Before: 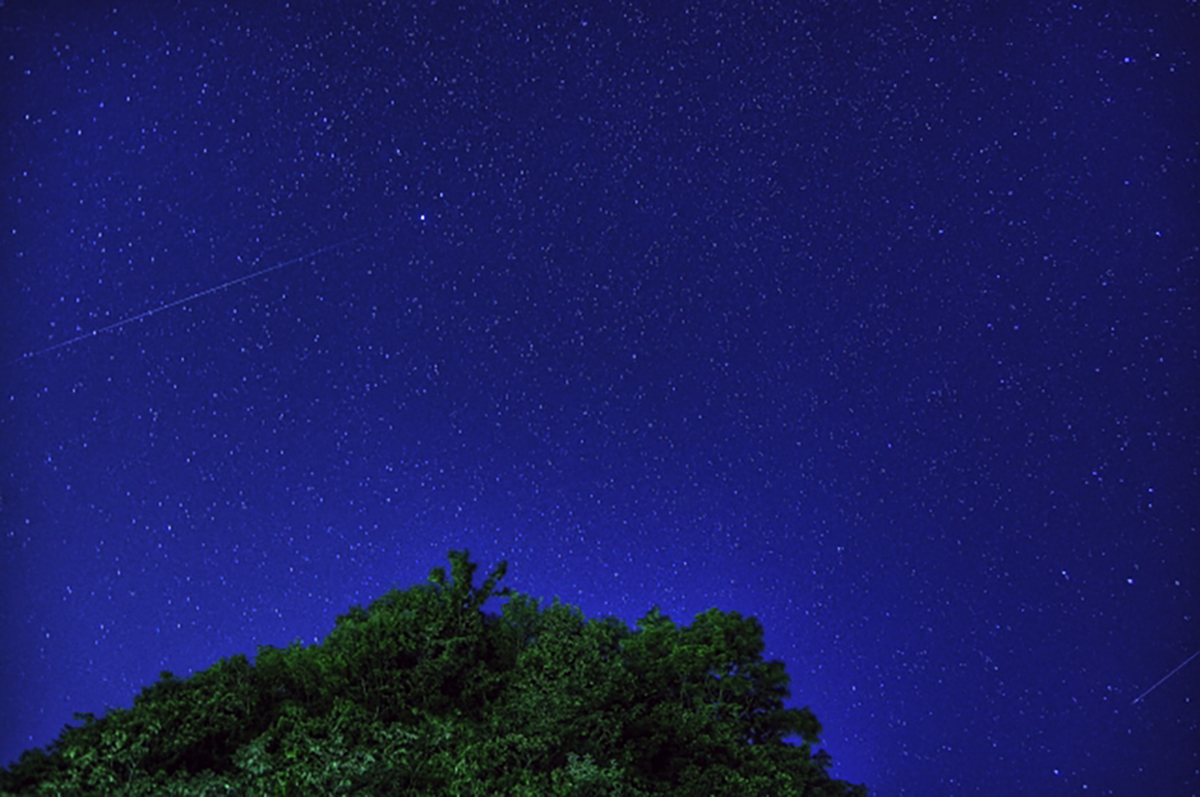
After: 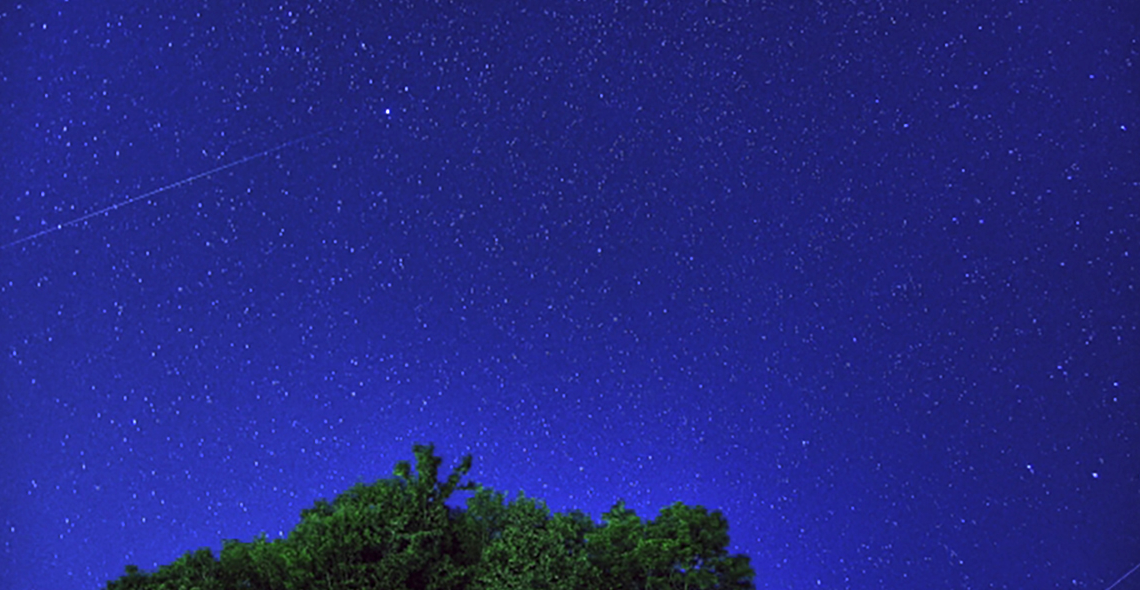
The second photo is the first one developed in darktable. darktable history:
exposure: black level correction 0, exposure 0.7 EV, compensate exposure bias true, compensate highlight preservation false
crop and rotate: left 2.991%, top 13.302%, right 1.981%, bottom 12.636%
